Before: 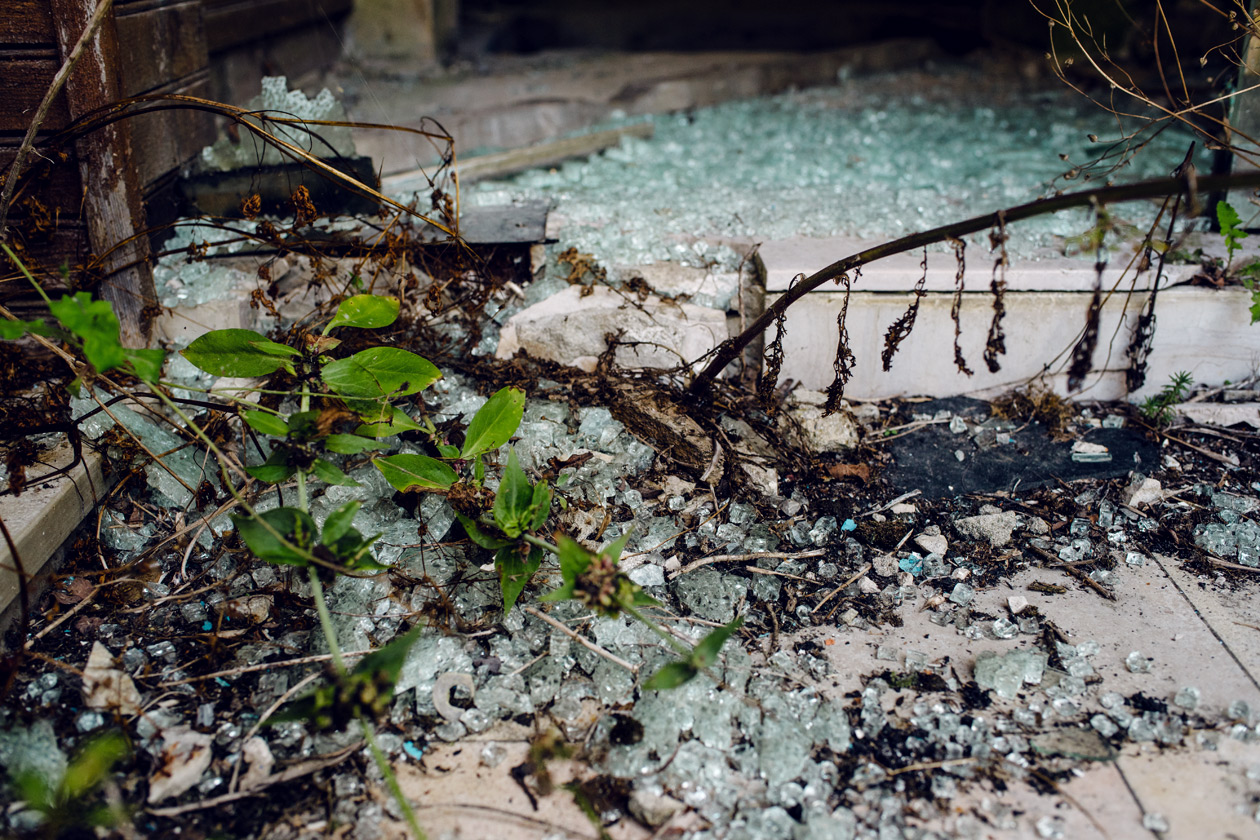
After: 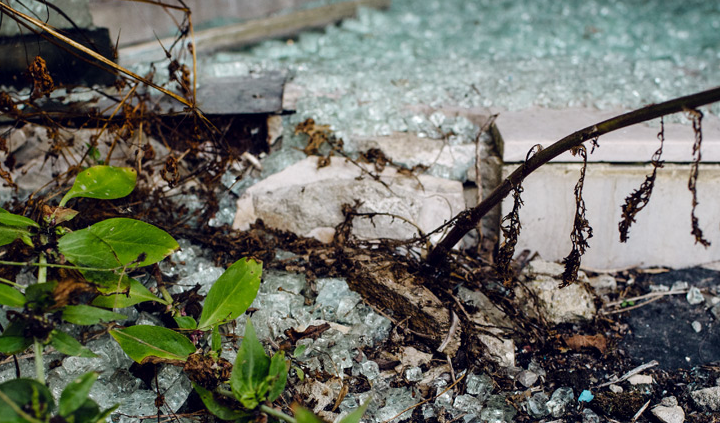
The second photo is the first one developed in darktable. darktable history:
crop: left 20.932%, top 15.471%, right 21.848%, bottom 34.081%
exposure: compensate highlight preservation false
